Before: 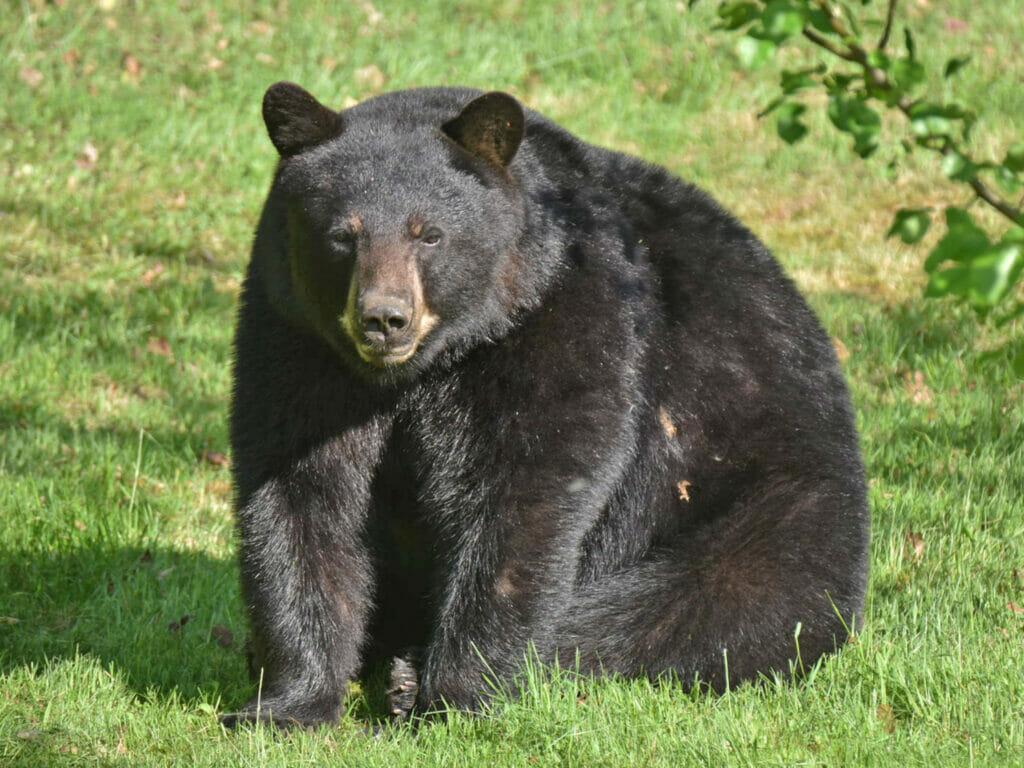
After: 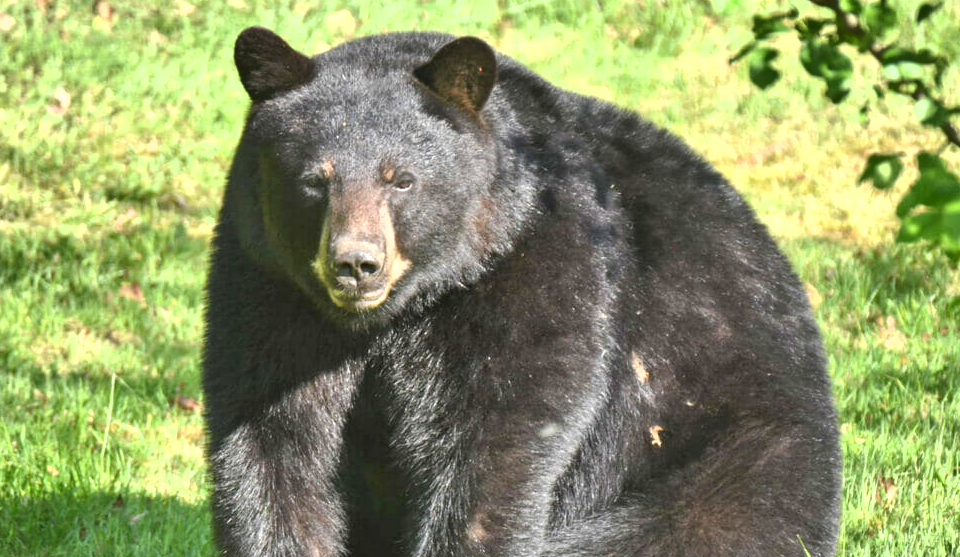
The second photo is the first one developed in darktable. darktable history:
crop: left 2.737%, top 7.287%, right 3.421%, bottom 20.179%
shadows and highlights: highlights color adjustment 0%, low approximation 0.01, soften with gaussian
exposure: black level correction 0, exposure 0.95 EV, compensate exposure bias true, compensate highlight preservation false
